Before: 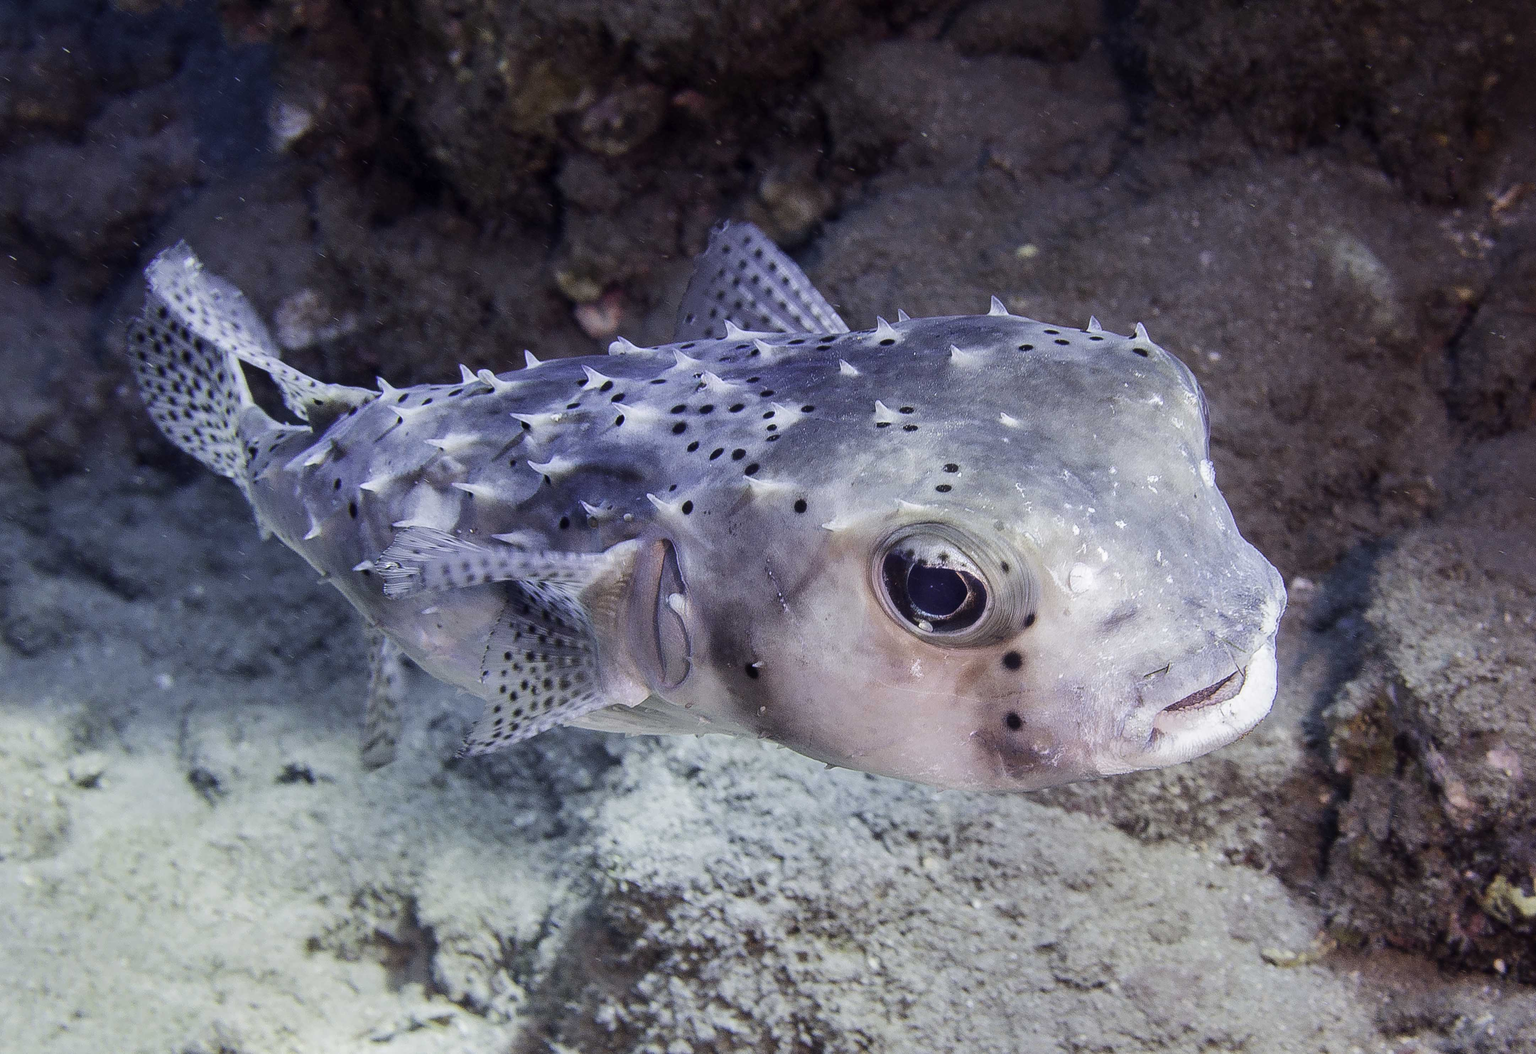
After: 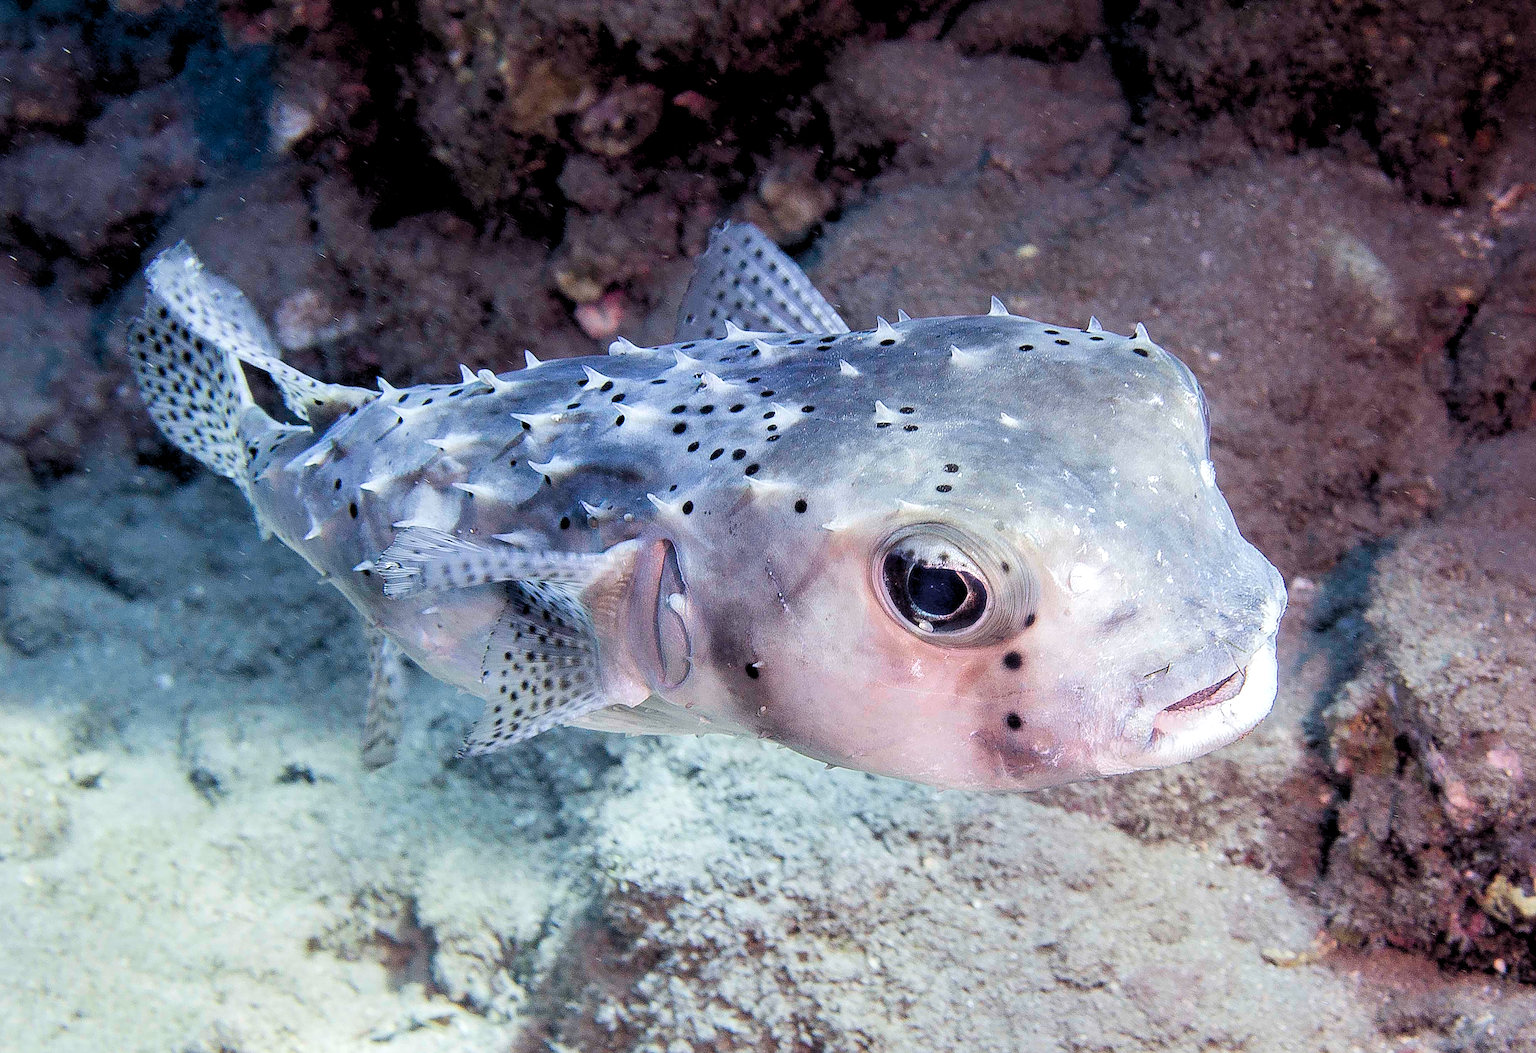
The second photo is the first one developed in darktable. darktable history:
rgb levels: levels [[0.01, 0.419, 0.839], [0, 0.5, 1], [0, 0.5, 1]]
sharpen: on, module defaults
